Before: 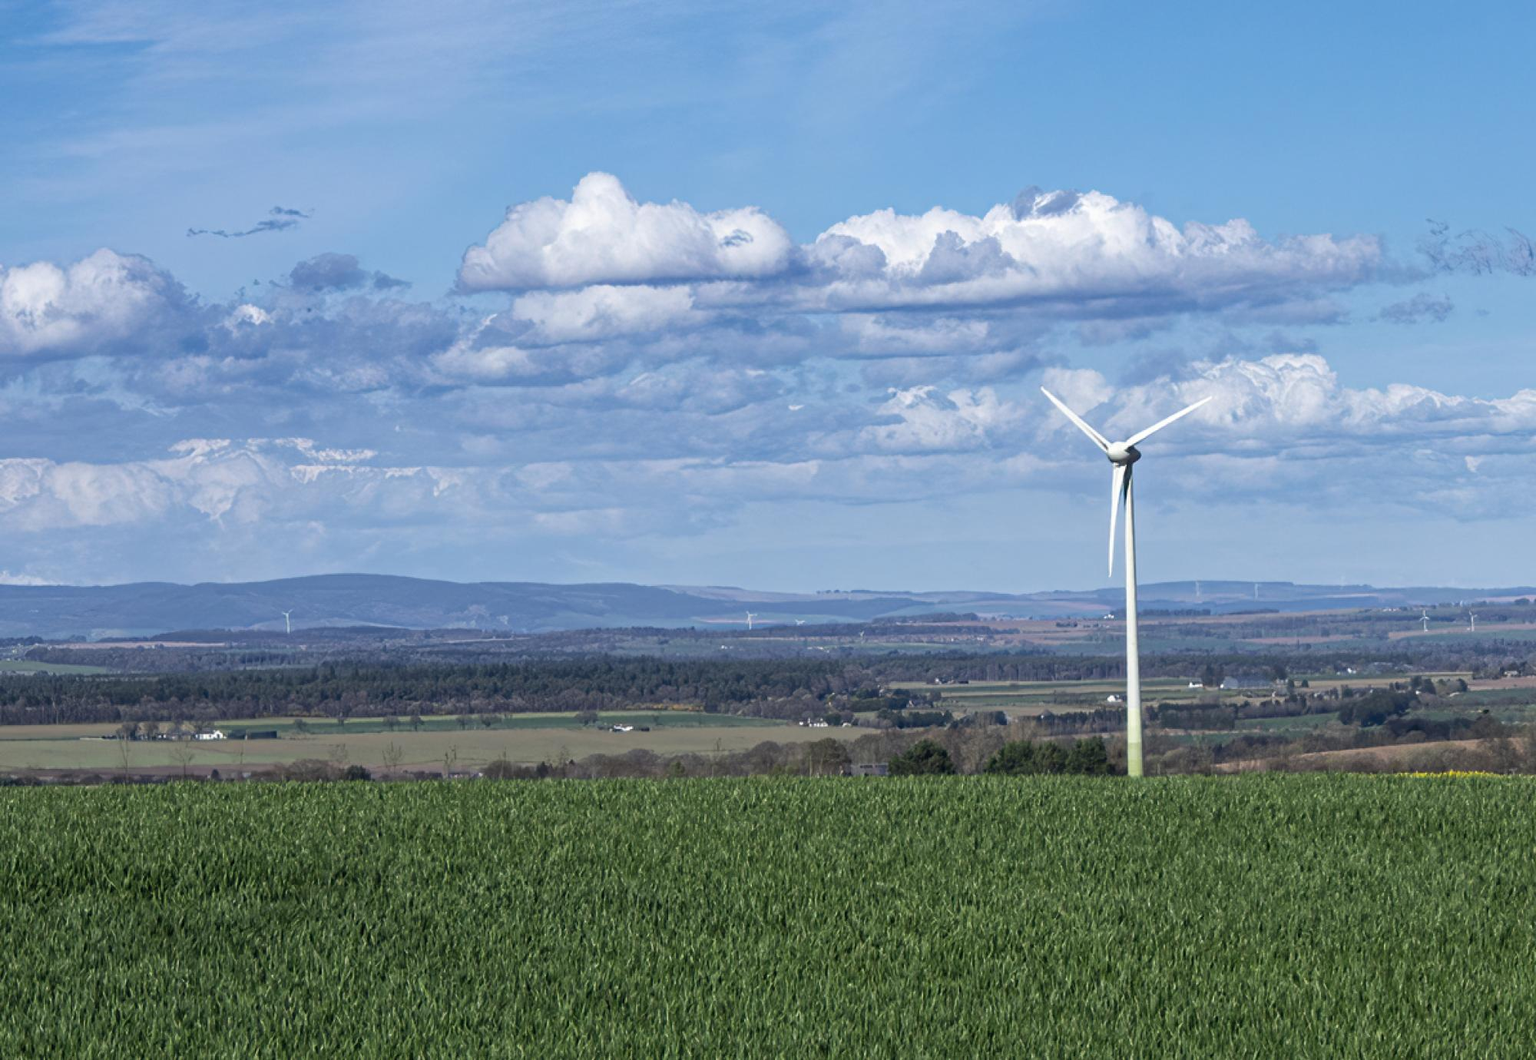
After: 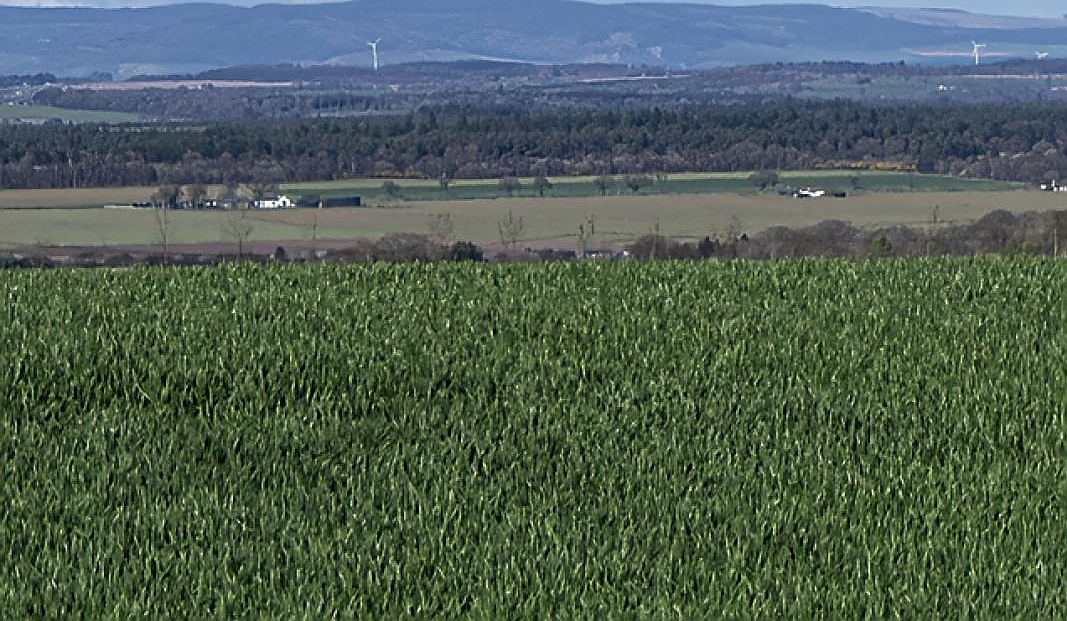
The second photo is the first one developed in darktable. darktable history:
sharpen: radius 1.4, amount 1.25, threshold 0.7
crop and rotate: top 54.778%, right 46.61%, bottom 0.159%
